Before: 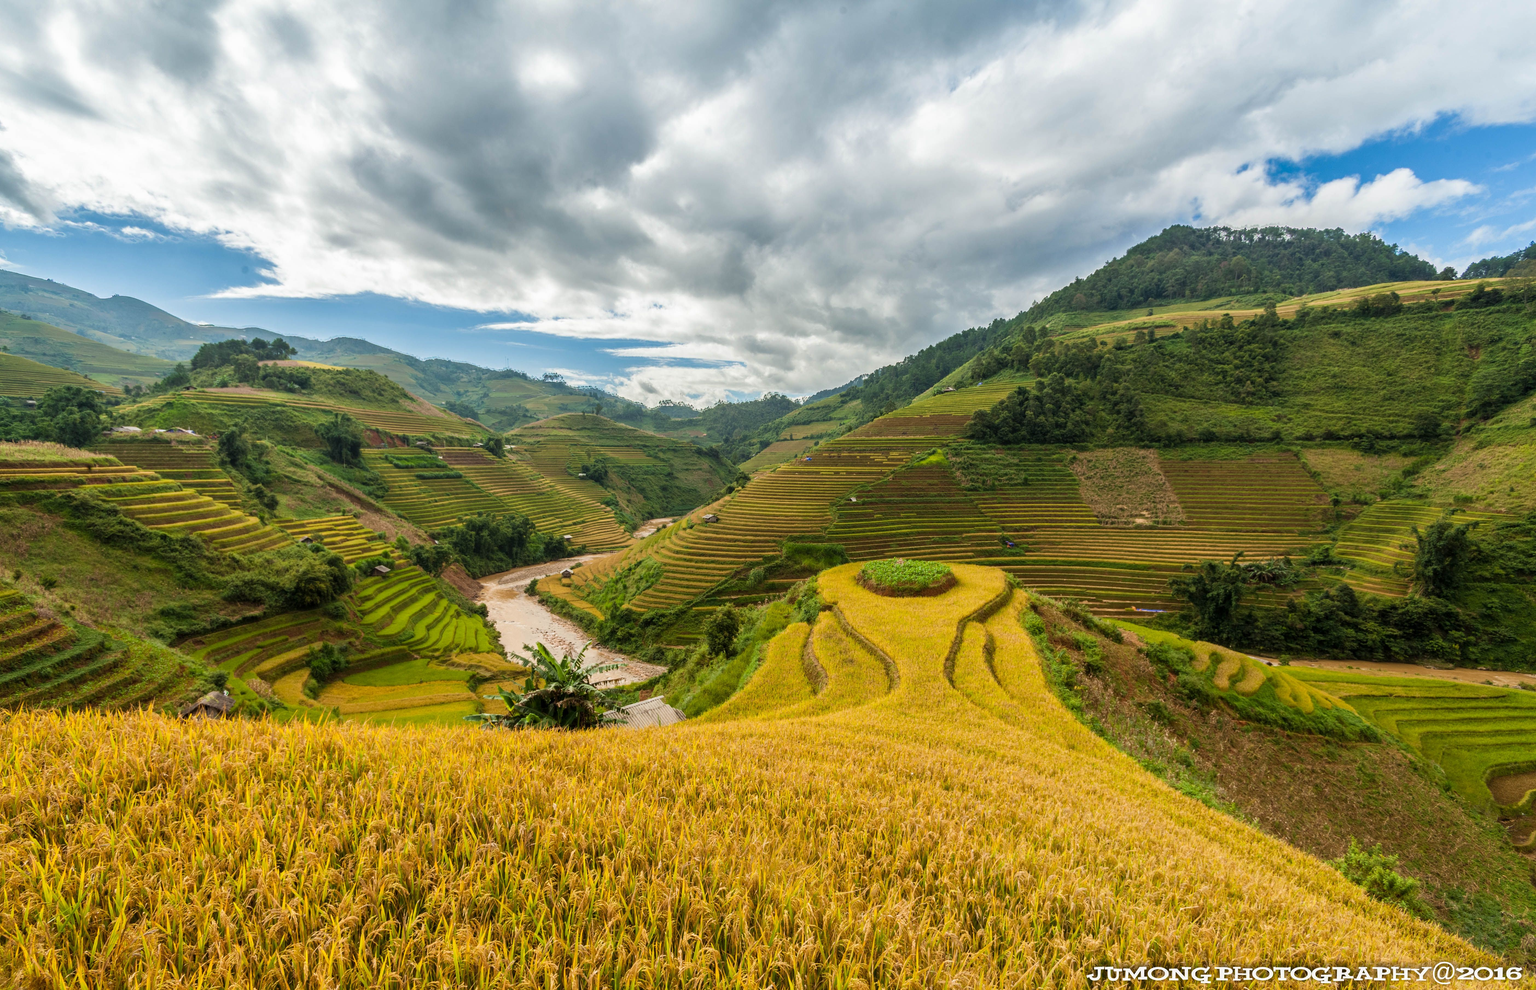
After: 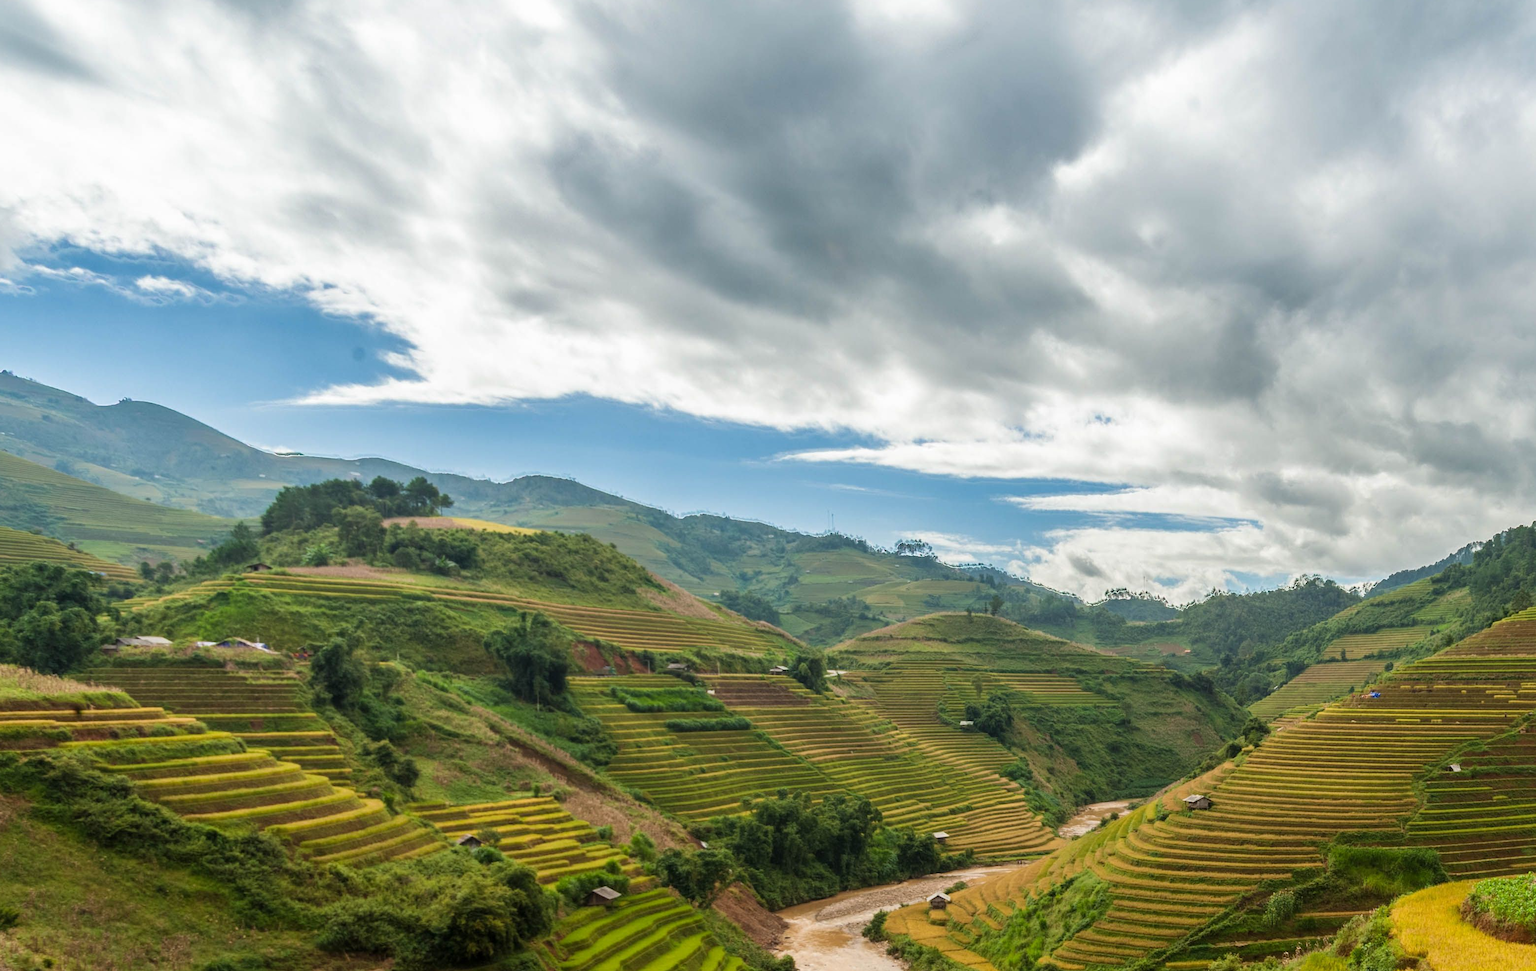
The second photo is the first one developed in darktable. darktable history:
levels: black 0.06%
crop and rotate: left 3.026%, top 7.451%, right 41.497%, bottom 38.093%
